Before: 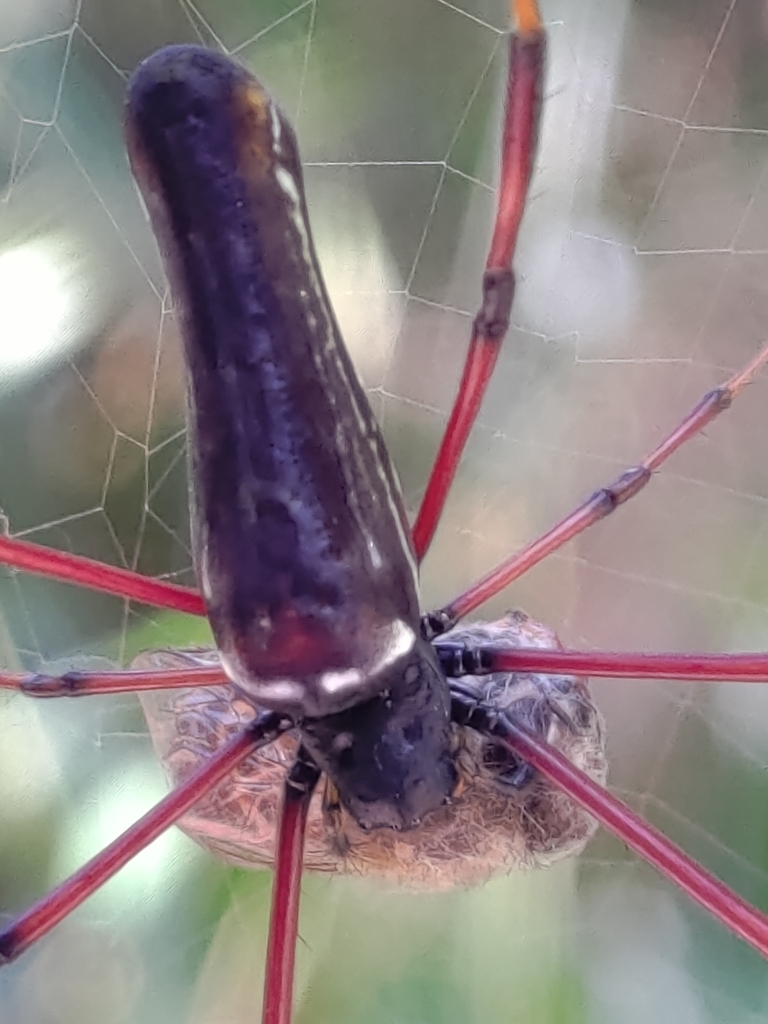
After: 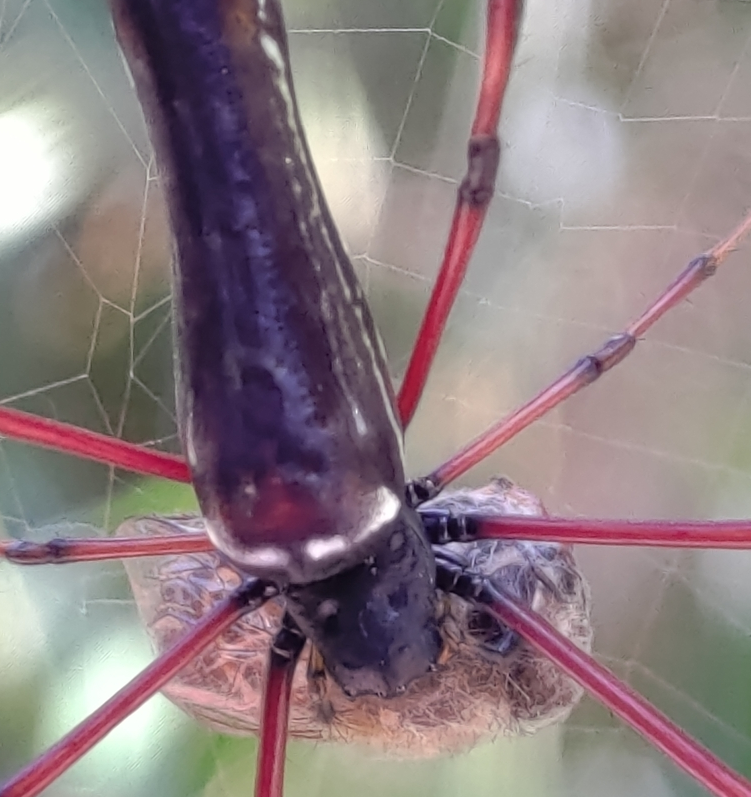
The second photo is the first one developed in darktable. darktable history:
crop and rotate: left 1.953%, top 12.997%, right 0.174%, bottom 9.159%
